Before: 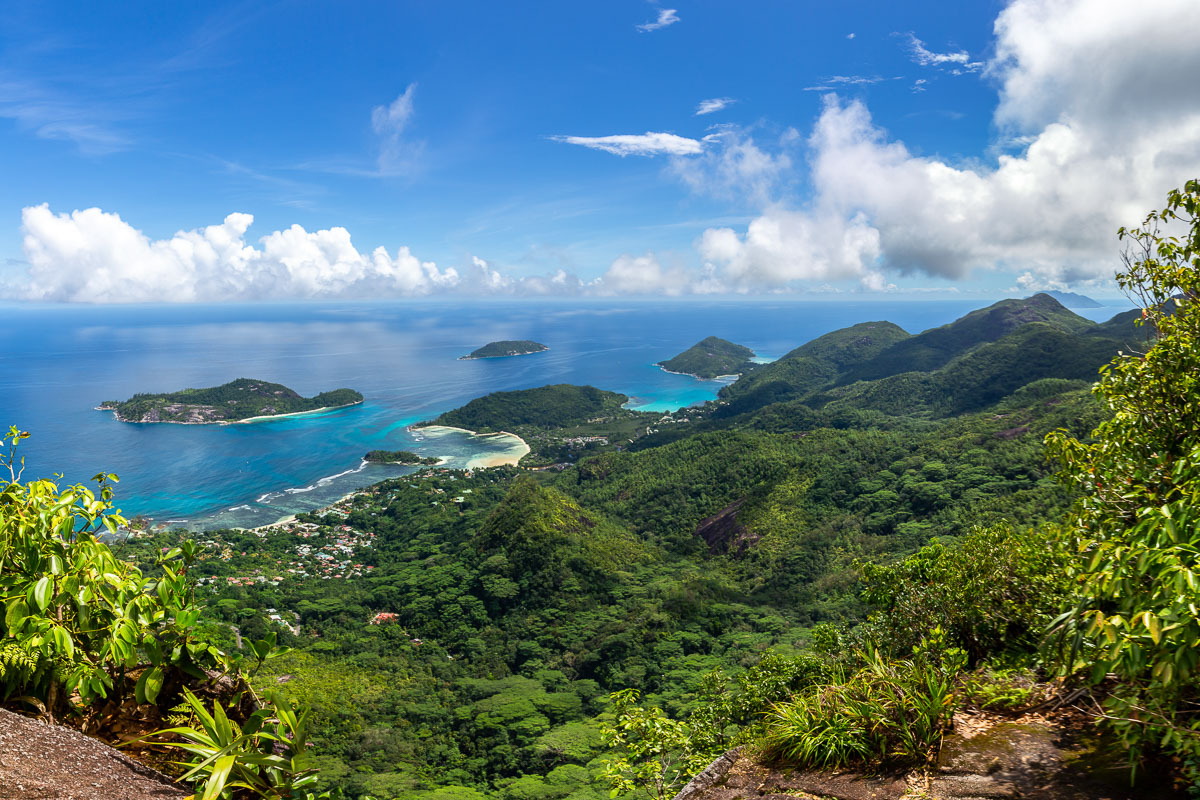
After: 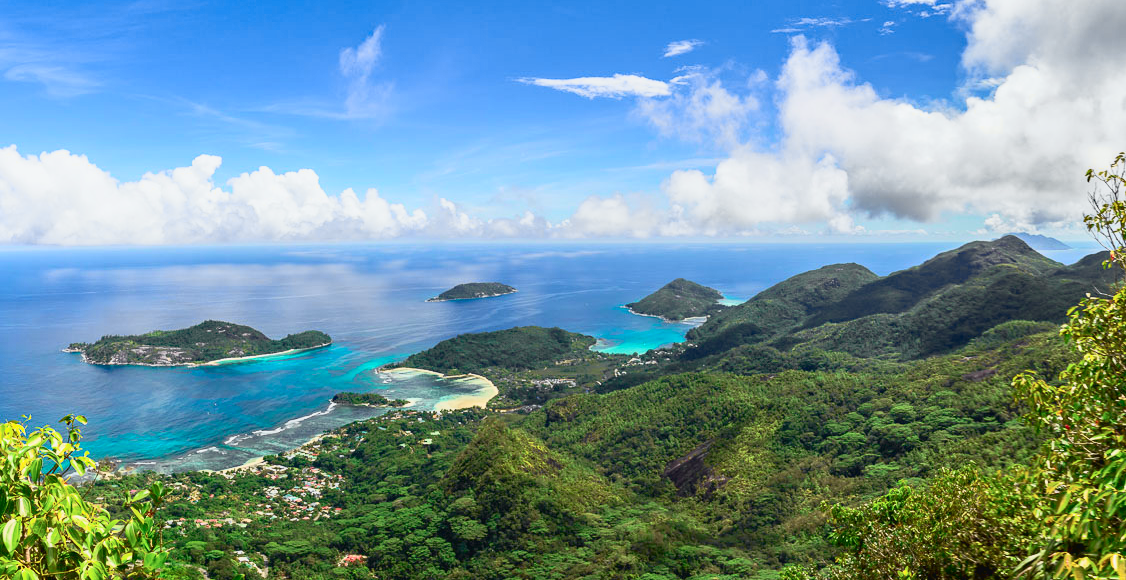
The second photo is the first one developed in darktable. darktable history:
crop: left 2.737%, top 7.287%, right 3.421%, bottom 20.179%
haze removal: compatibility mode true, adaptive false
tone curve: curves: ch0 [(0, 0.026) (0.058, 0.036) (0.246, 0.214) (0.437, 0.498) (0.55, 0.644) (0.657, 0.767) (0.822, 0.9) (1, 0.961)]; ch1 [(0, 0) (0.346, 0.307) (0.408, 0.369) (0.453, 0.457) (0.476, 0.489) (0.502, 0.498) (0.521, 0.515) (0.537, 0.531) (0.612, 0.641) (0.676, 0.728) (1, 1)]; ch2 [(0, 0) (0.346, 0.34) (0.434, 0.46) (0.485, 0.494) (0.5, 0.494) (0.511, 0.508) (0.537, 0.564) (0.579, 0.599) (0.663, 0.67) (1, 1)], color space Lab, independent channels, preserve colors none
rgb curve: curves: ch0 [(0, 0) (0.072, 0.166) (0.217, 0.293) (0.414, 0.42) (1, 1)], compensate middle gray true, preserve colors basic power
